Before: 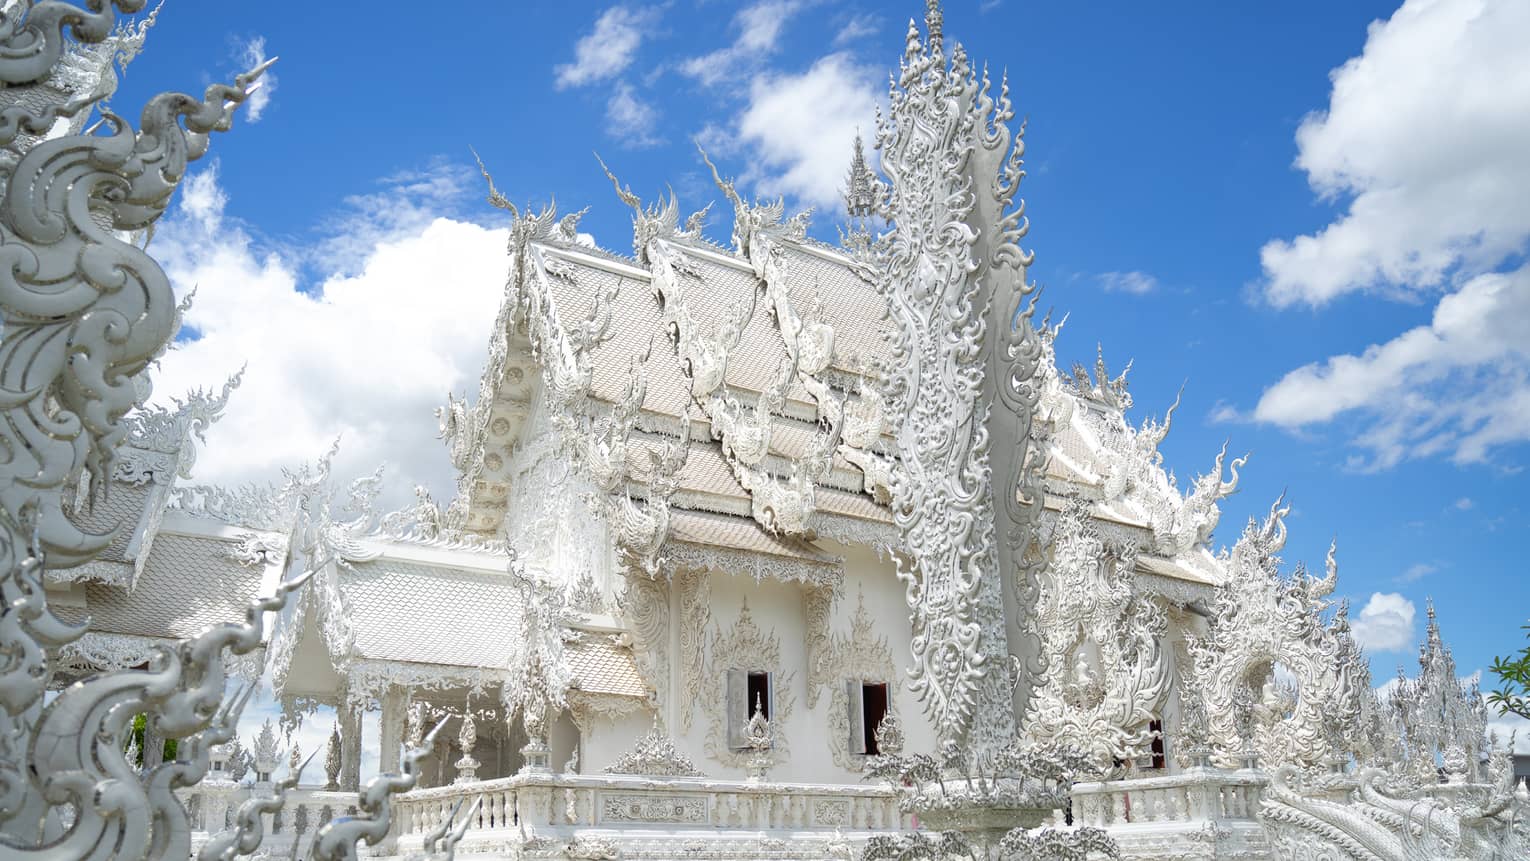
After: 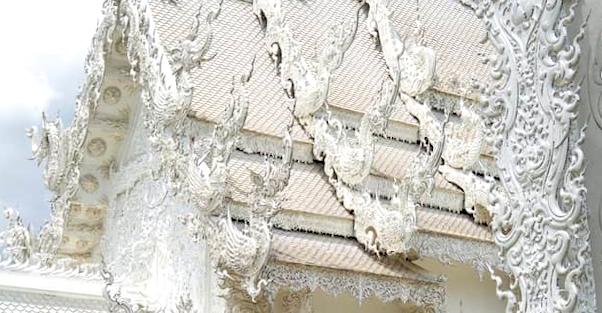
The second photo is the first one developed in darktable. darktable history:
crop: left 30%, top 30%, right 30%, bottom 30%
rotate and perspective: rotation -0.013°, lens shift (vertical) -0.027, lens shift (horizontal) 0.178, crop left 0.016, crop right 0.989, crop top 0.082, crop bottom 0.918
rgb levels: levels [[0.029, 0.461, 0.922], [0, 0.5, 1], [0, 0.5, 1]]
color balance rgb: linear chroma grading › global chroma 6.48%, perceptual saturation grading › global saturation 12.96%, global vibrance 6.02%
